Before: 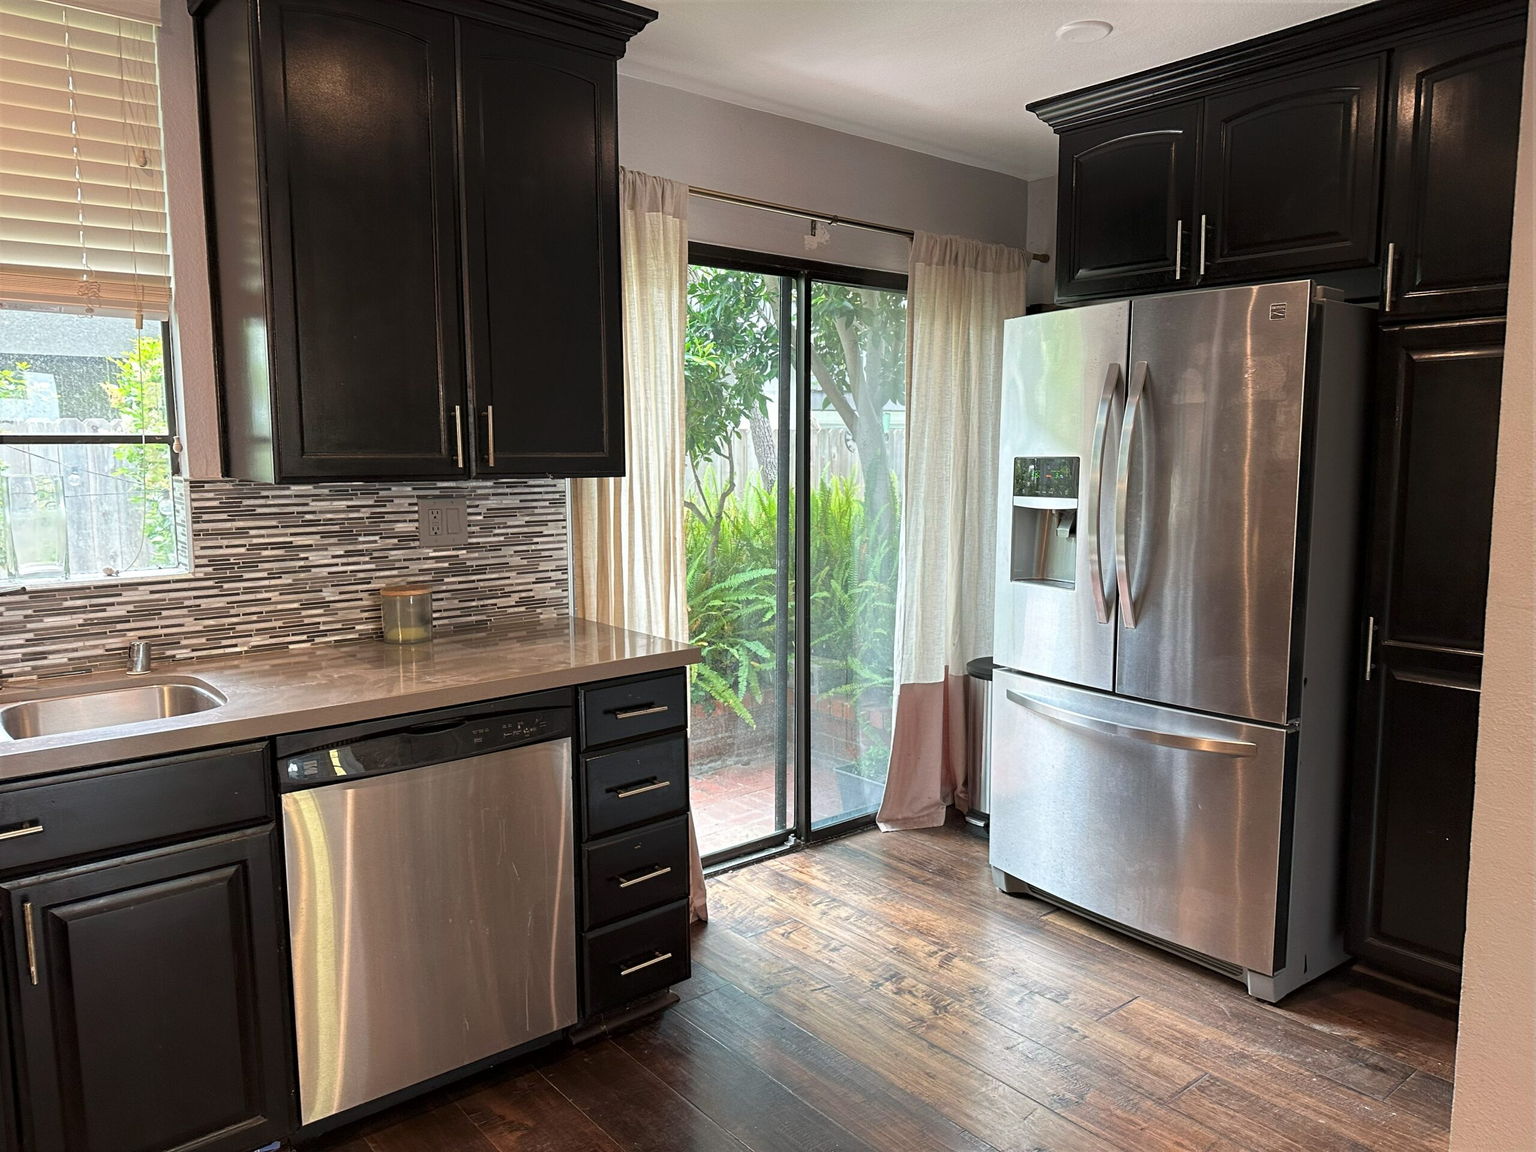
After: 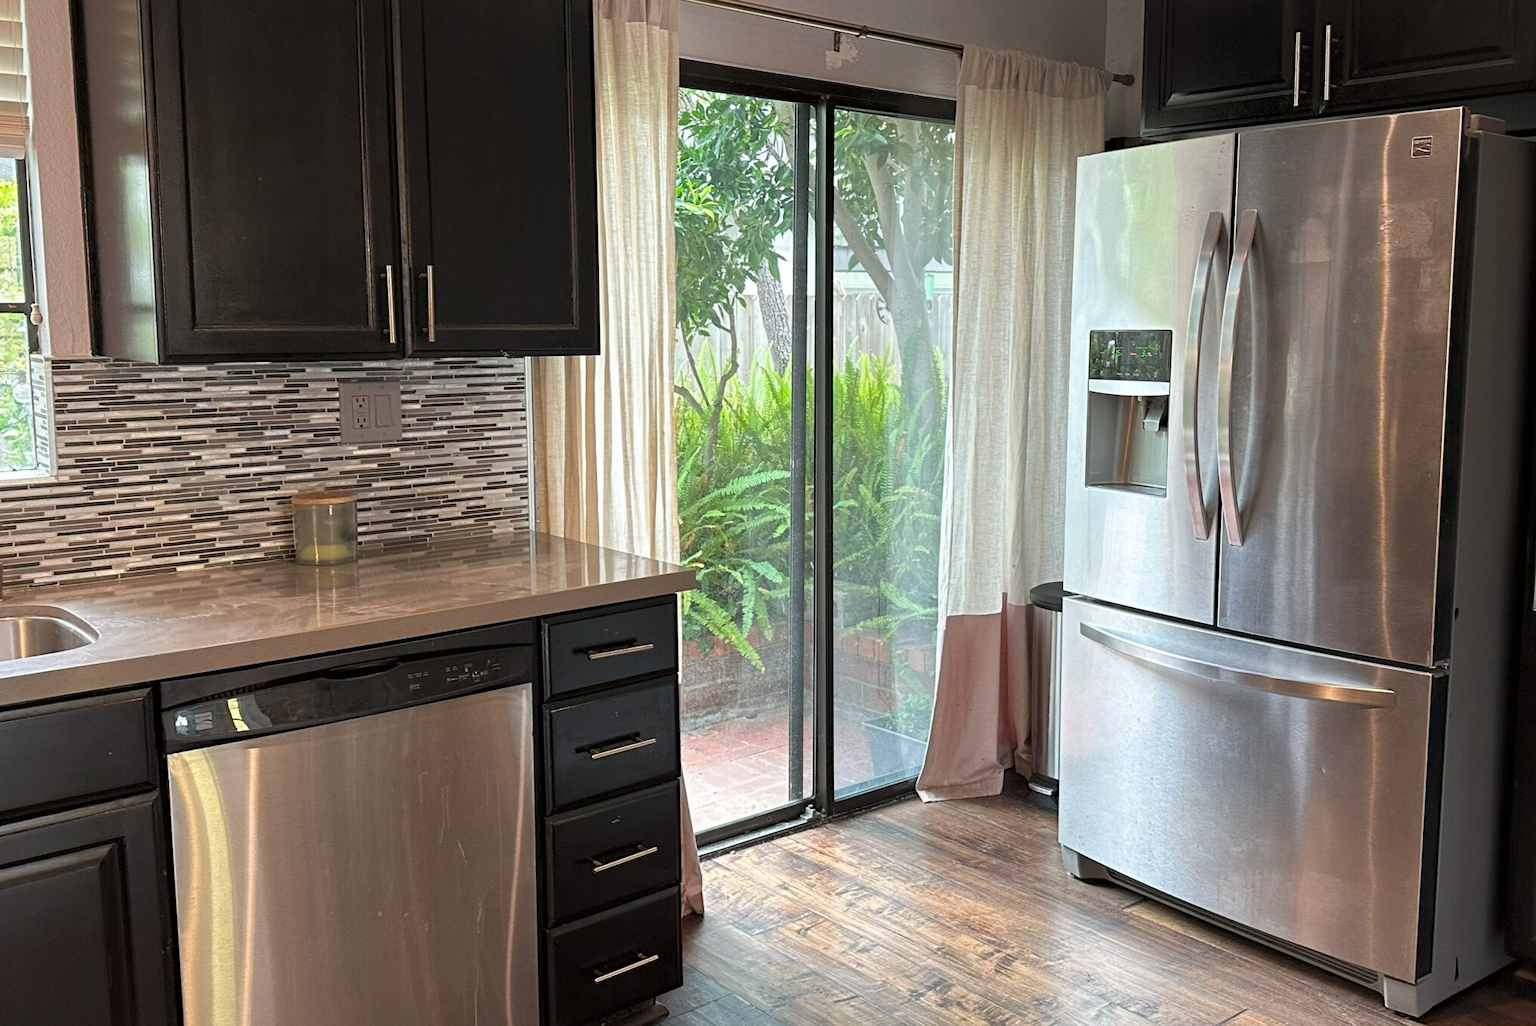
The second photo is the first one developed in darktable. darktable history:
crop: left 9.712%, top 16.928%, right 10.845%, bottom 12.332%
shadows and highlights: shadows 25, highlights -25
